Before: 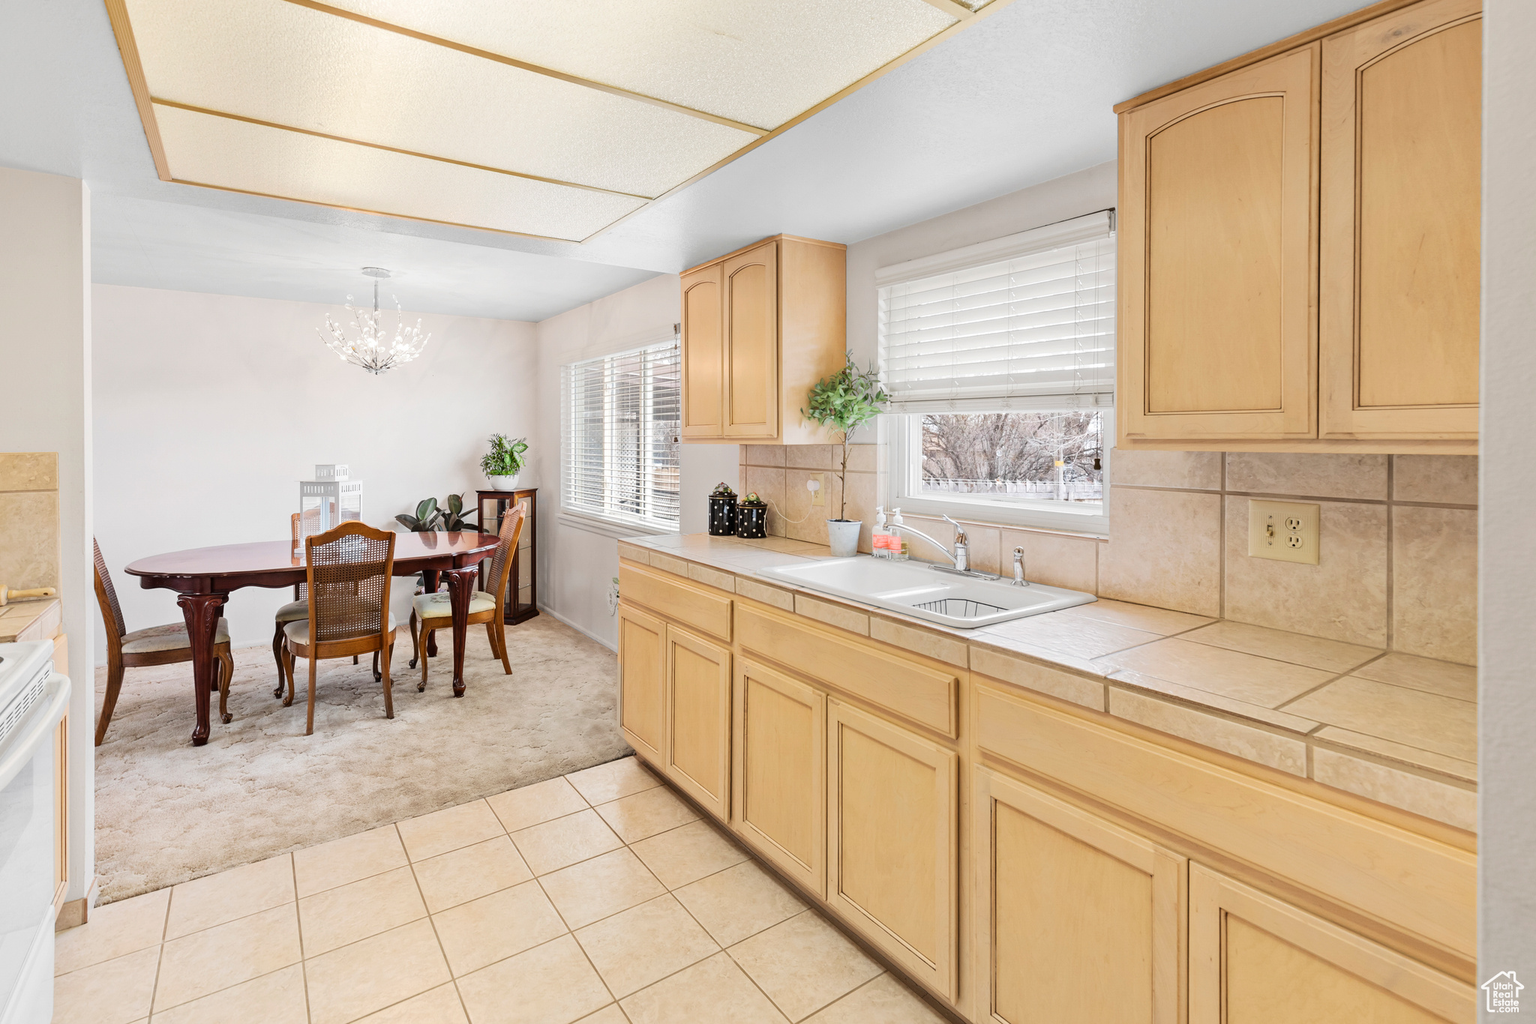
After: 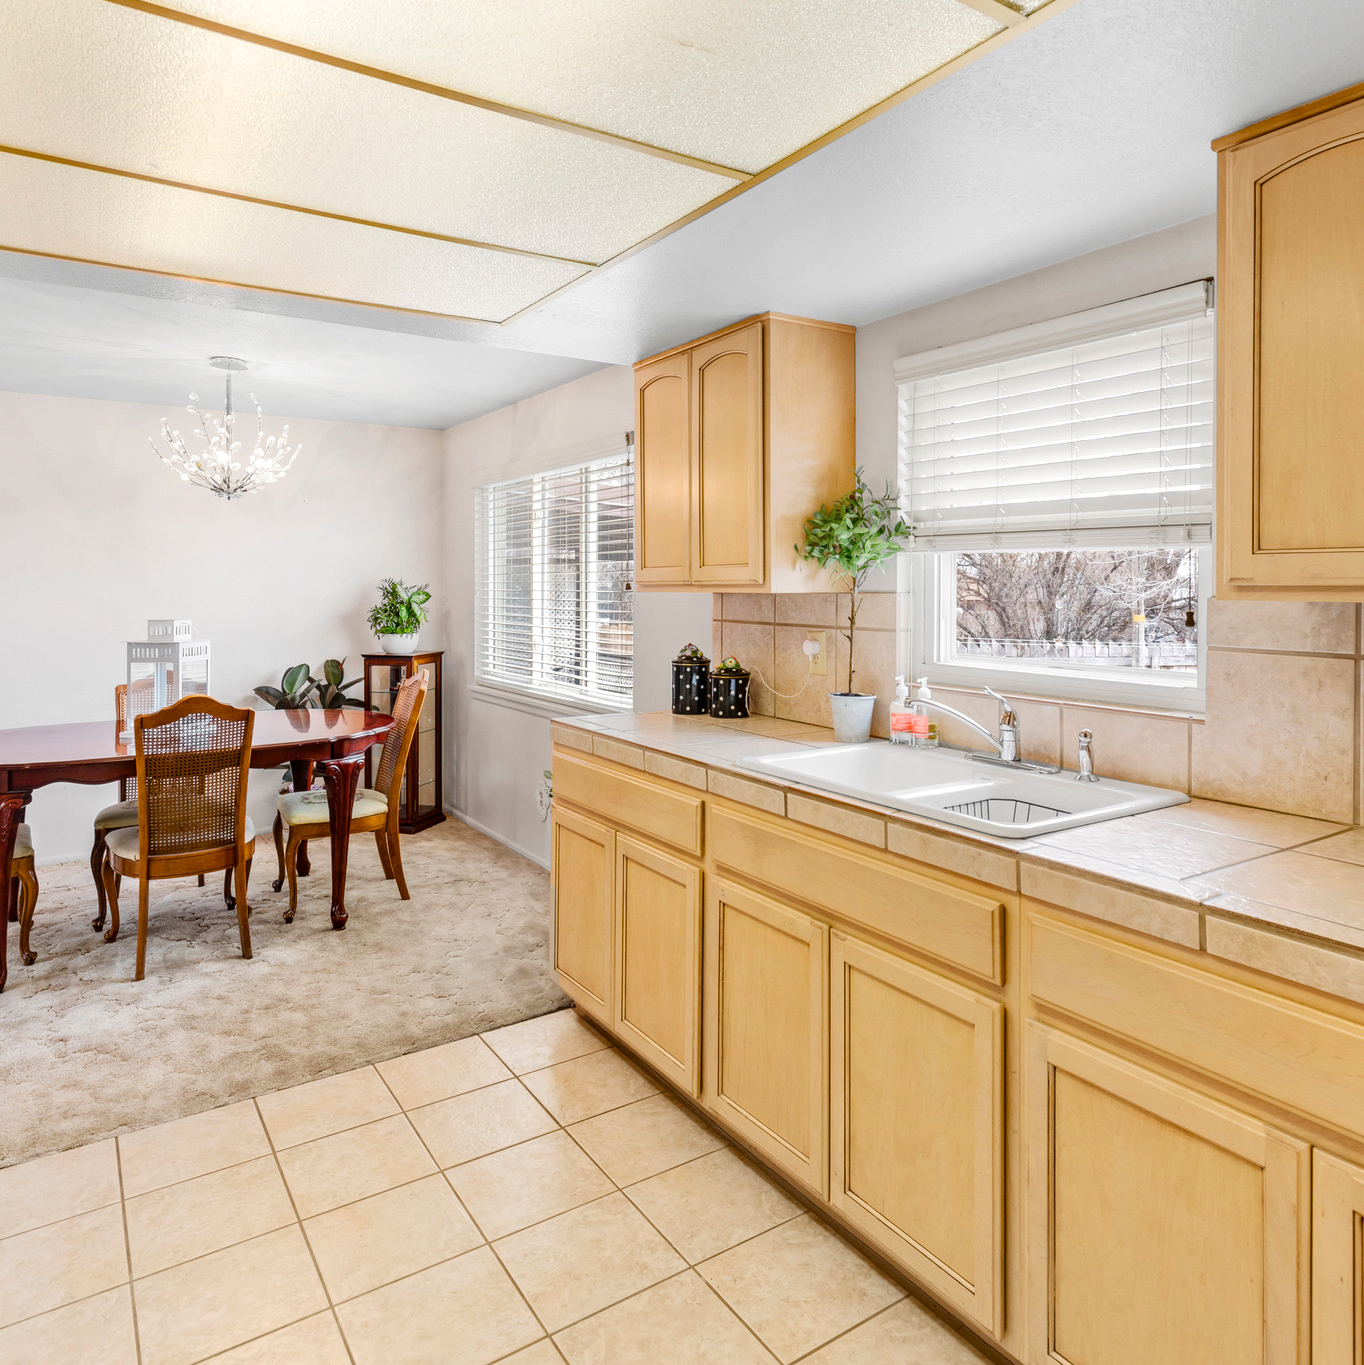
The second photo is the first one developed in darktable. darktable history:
crop and rotate: left 13.346%, right 20.037%
local contrast: on, module defaults
color balance rgb: perceptual saturation grading › global saturation 34.616%, perceptual saturation grading › highlights -29.809%, perceptual saturation grading › shadows 34.776%
